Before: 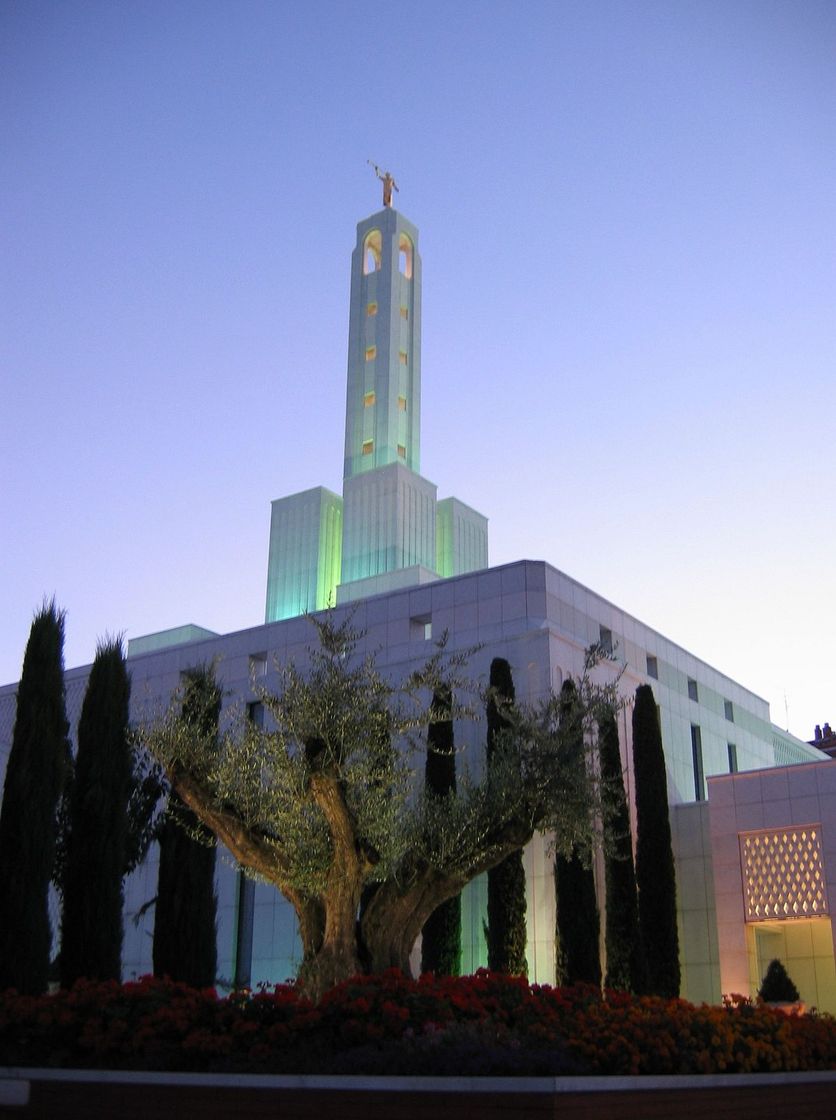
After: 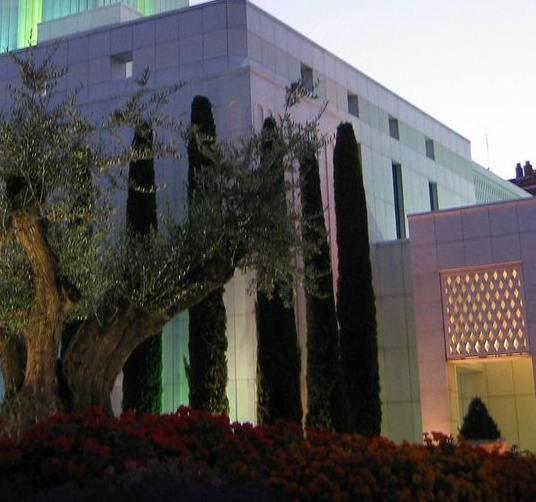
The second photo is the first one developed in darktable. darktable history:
crop and rotate: left 35.837%, top 50.219%, bottom 4.885%
